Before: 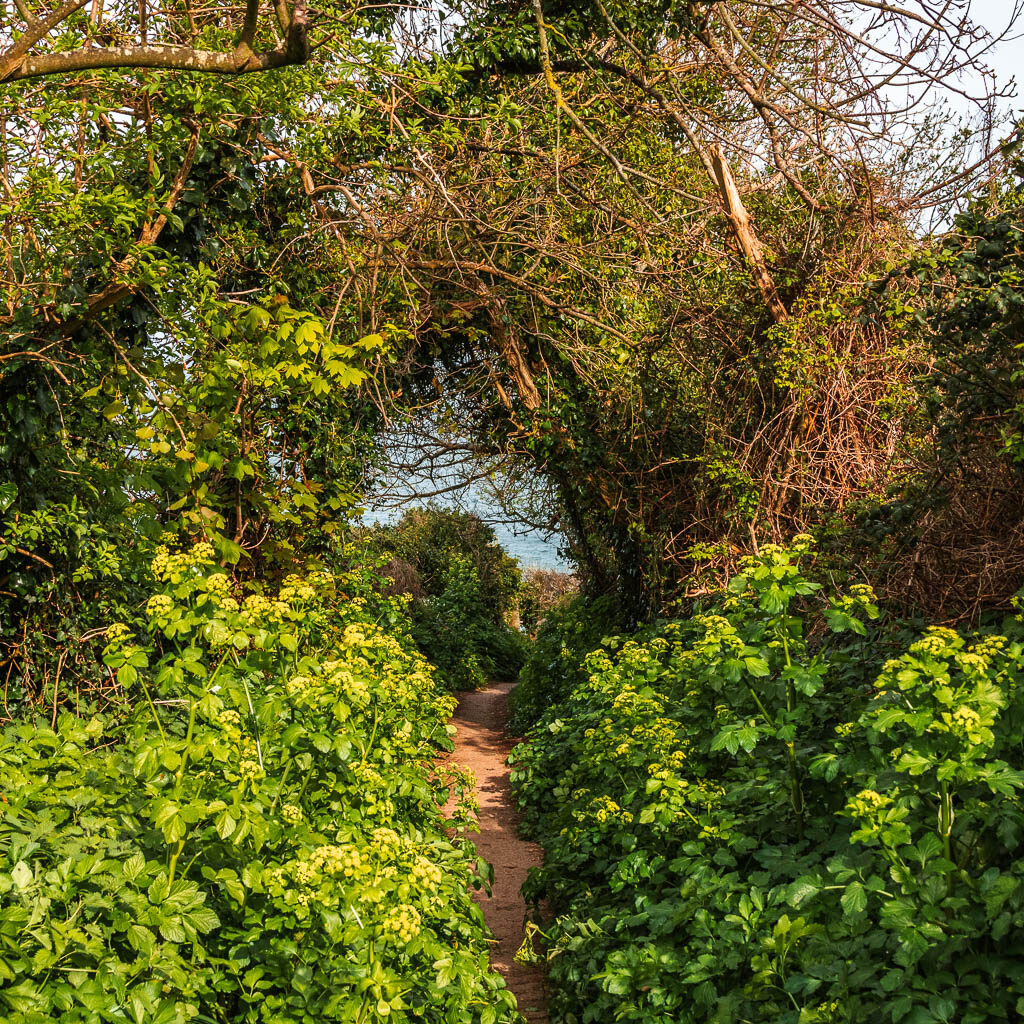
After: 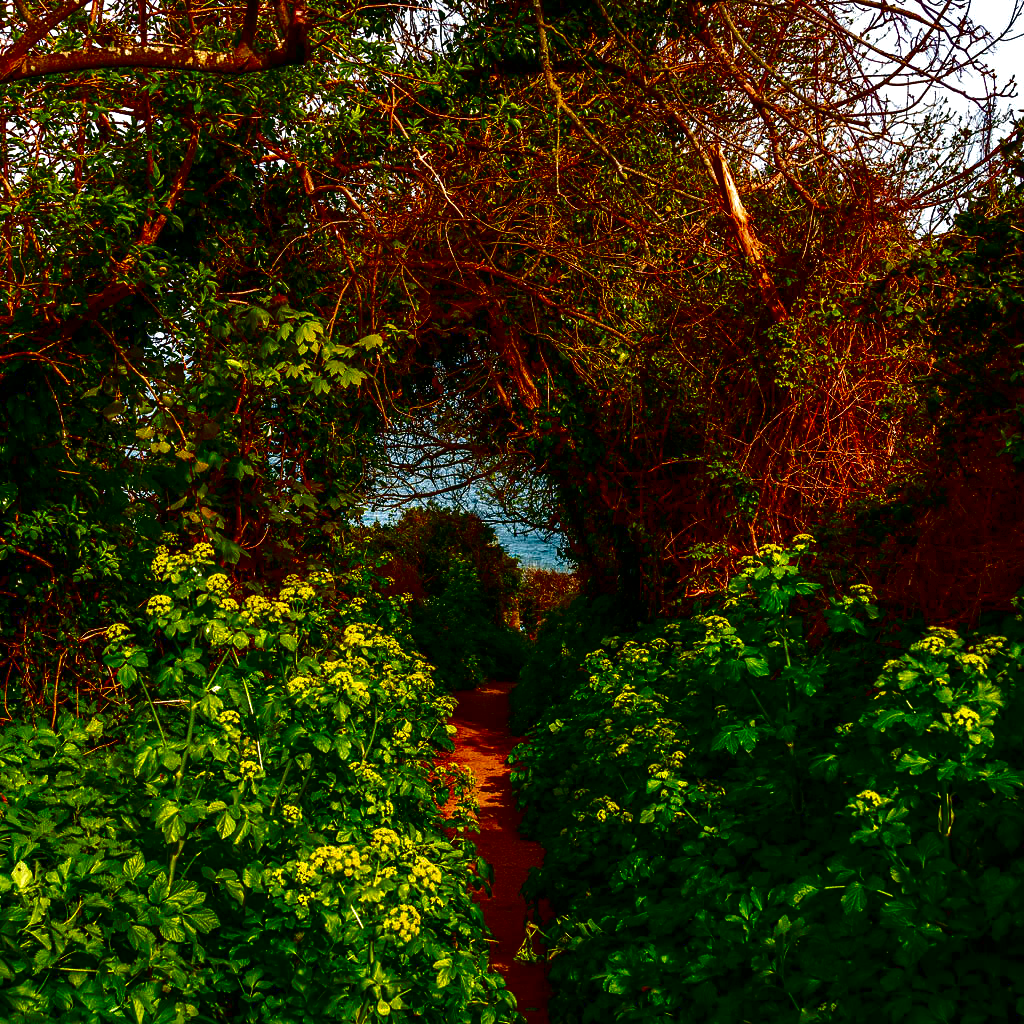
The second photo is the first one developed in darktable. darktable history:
contrast brightness saturation: brightness -0.998, saturation 0.997
exposure: black level correction 0, exposure 0.2 EV, compensate highlight preservation false
